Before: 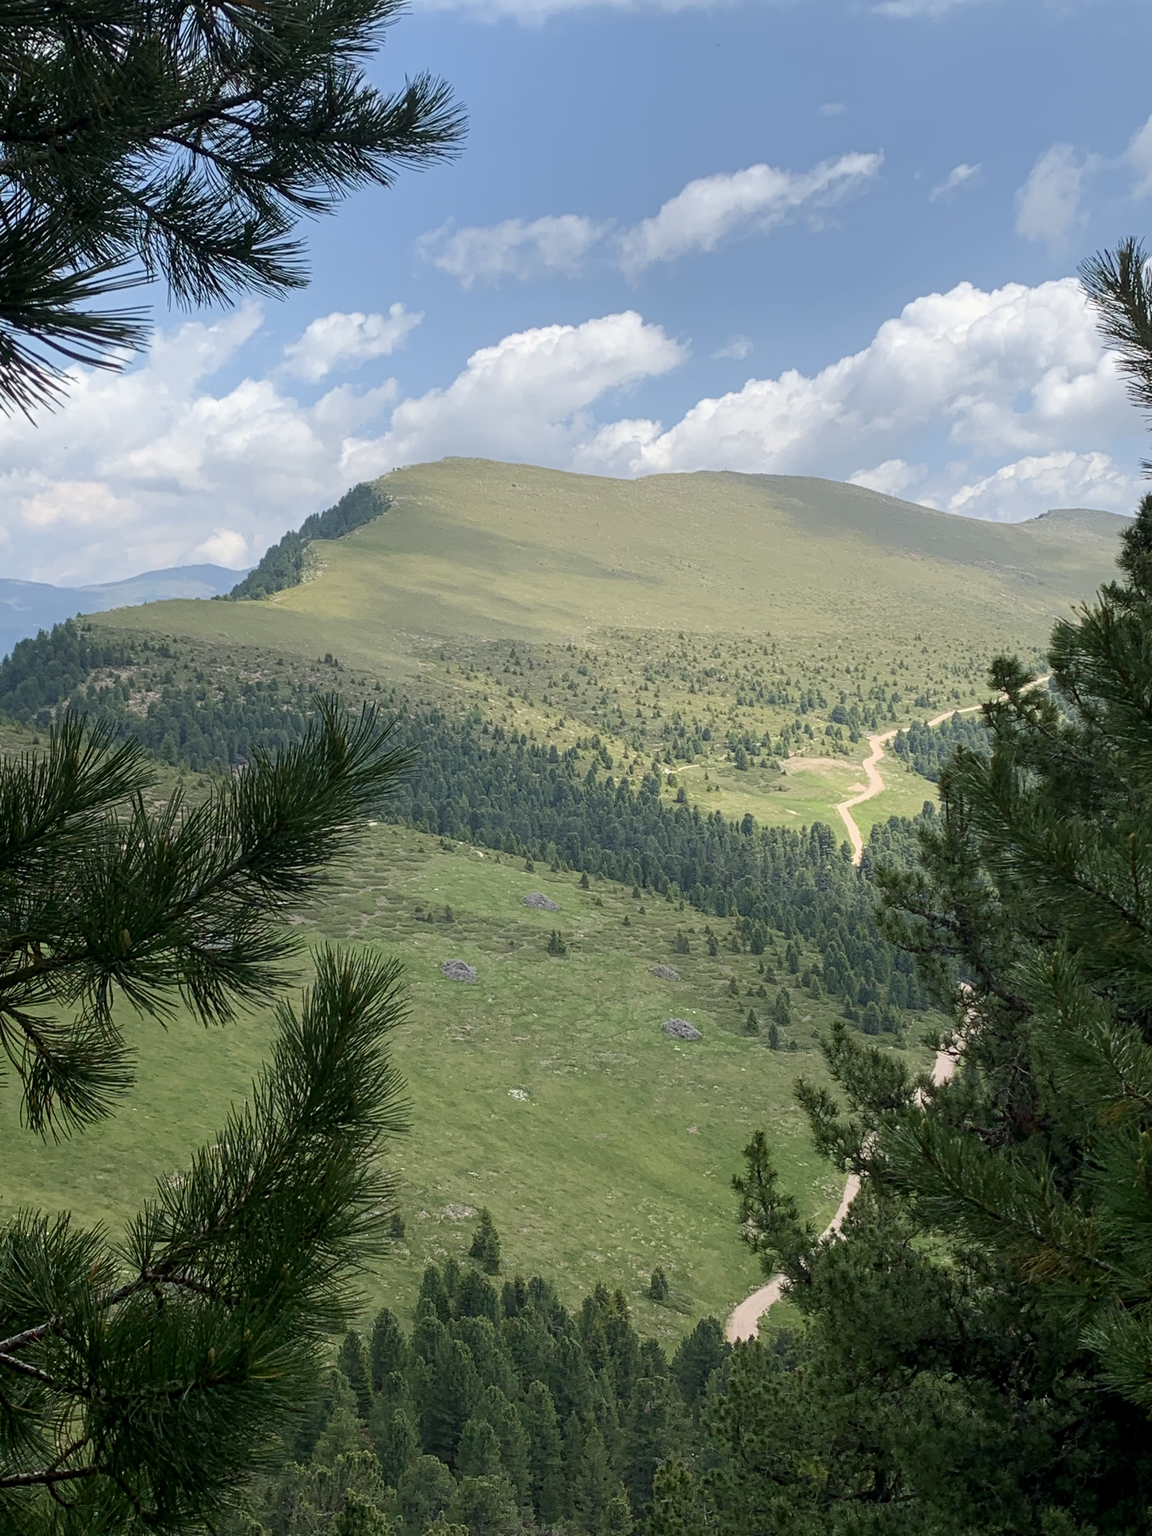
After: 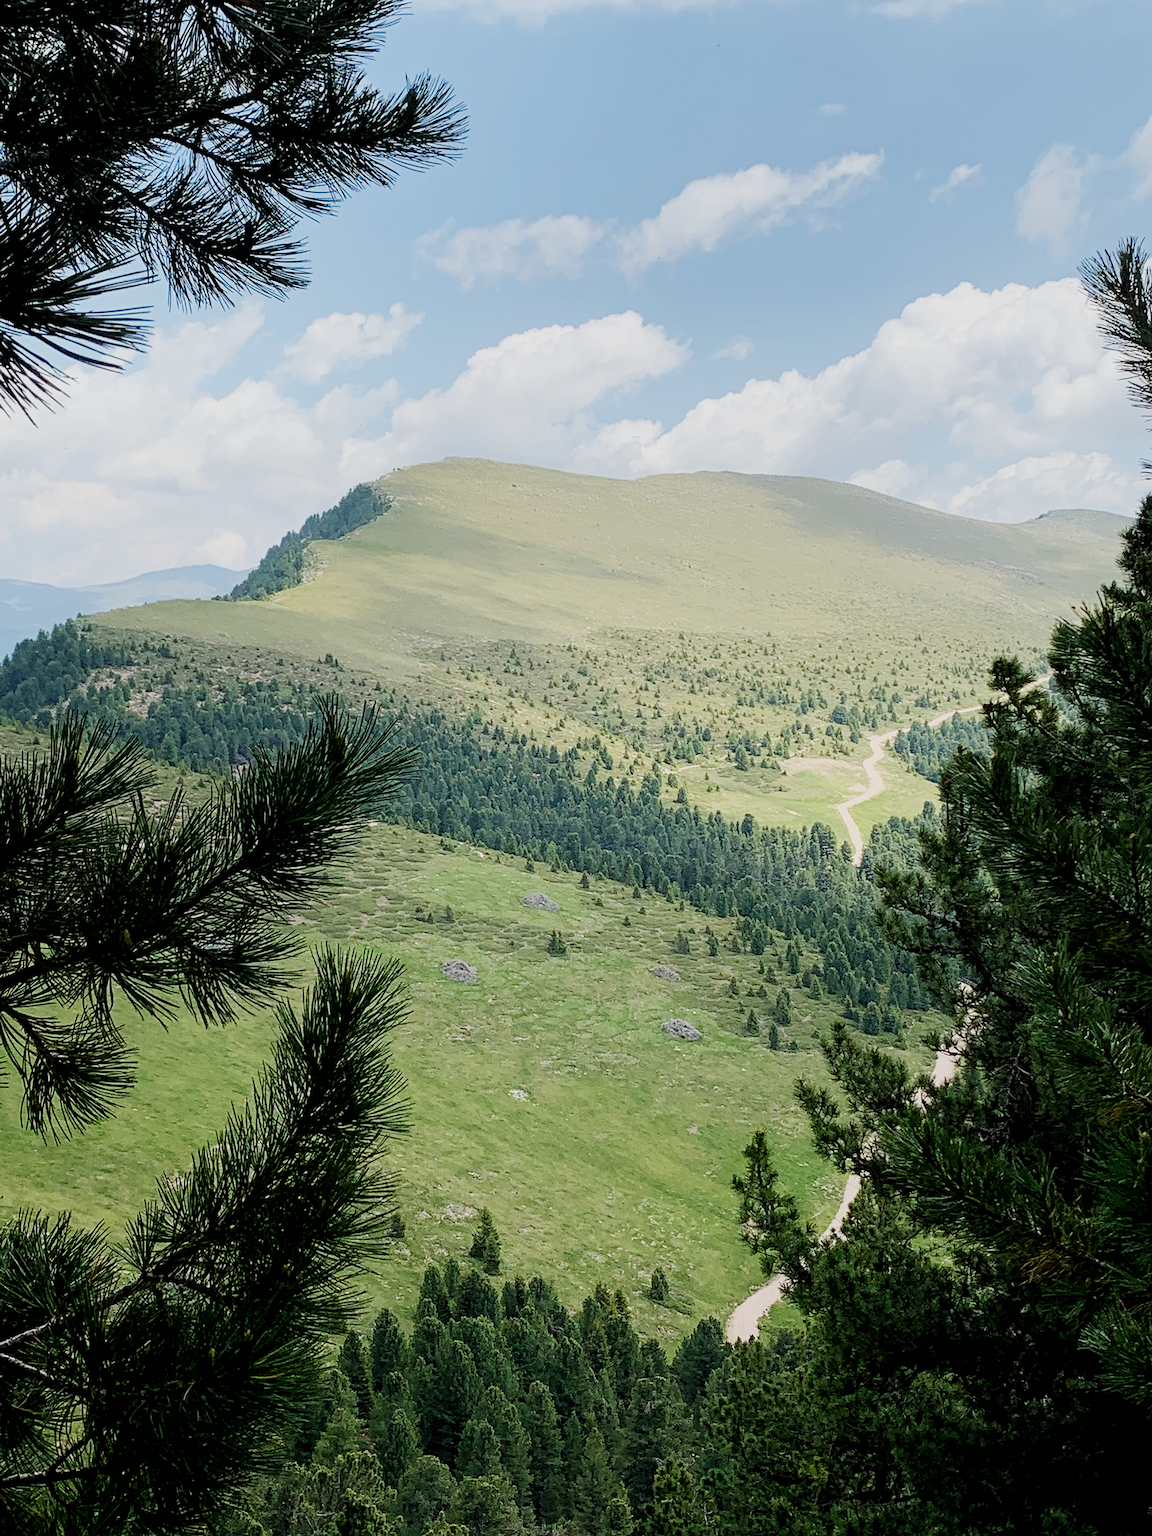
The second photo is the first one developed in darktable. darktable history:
sharpen: on, module defaults
rgb levels: levels [[0.013, 0.434, 0.89], [0, 0.5, 1], [0, 0.5, 1]]
sigmoid: contrast 1.6, skew -0.2, preserve hue 0%, red attenuation 0.1, red rotation 0.035, green attenuation 0.1, green rotation -0.017, blue attenuation 0.15, blue rotation -0.052, base primaries Rec2020
exposure: exposure 0.127 EV, compensate highlight preservation false
